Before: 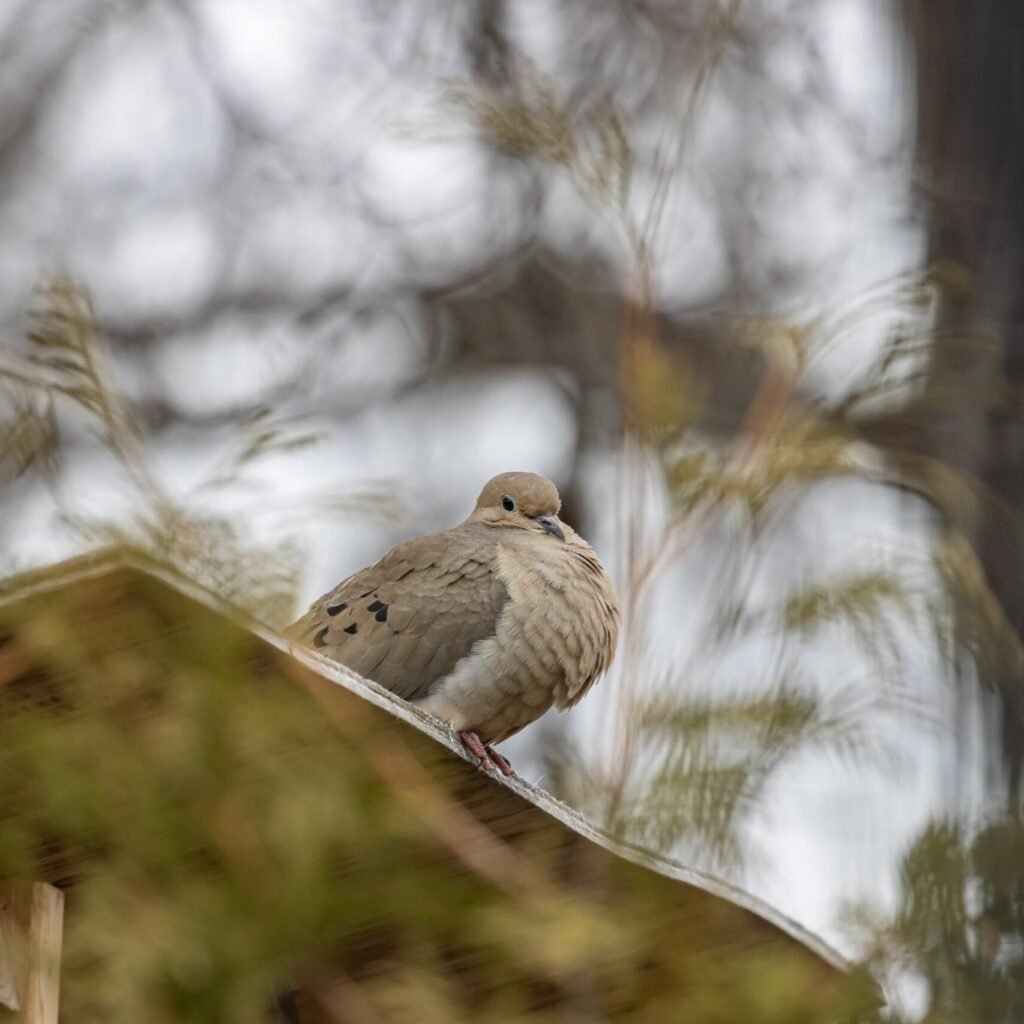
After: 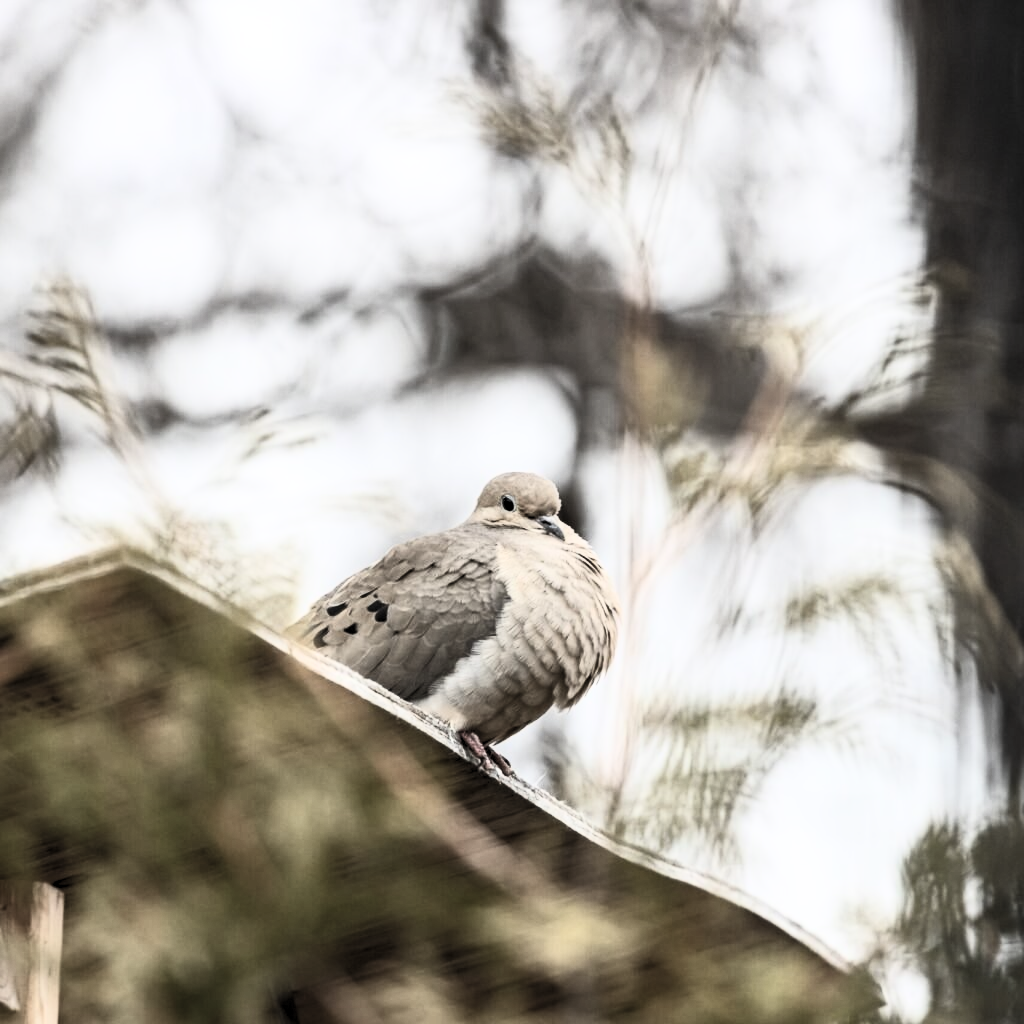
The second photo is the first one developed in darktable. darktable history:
white balance: emerald 1
contrast brightness saturation: contrast 0.57, brightness 0.57, saturation -0.34
levels: mode automatic, black 0.023%, white 99.97%, levels [0.062, 0.494, 0.925]
